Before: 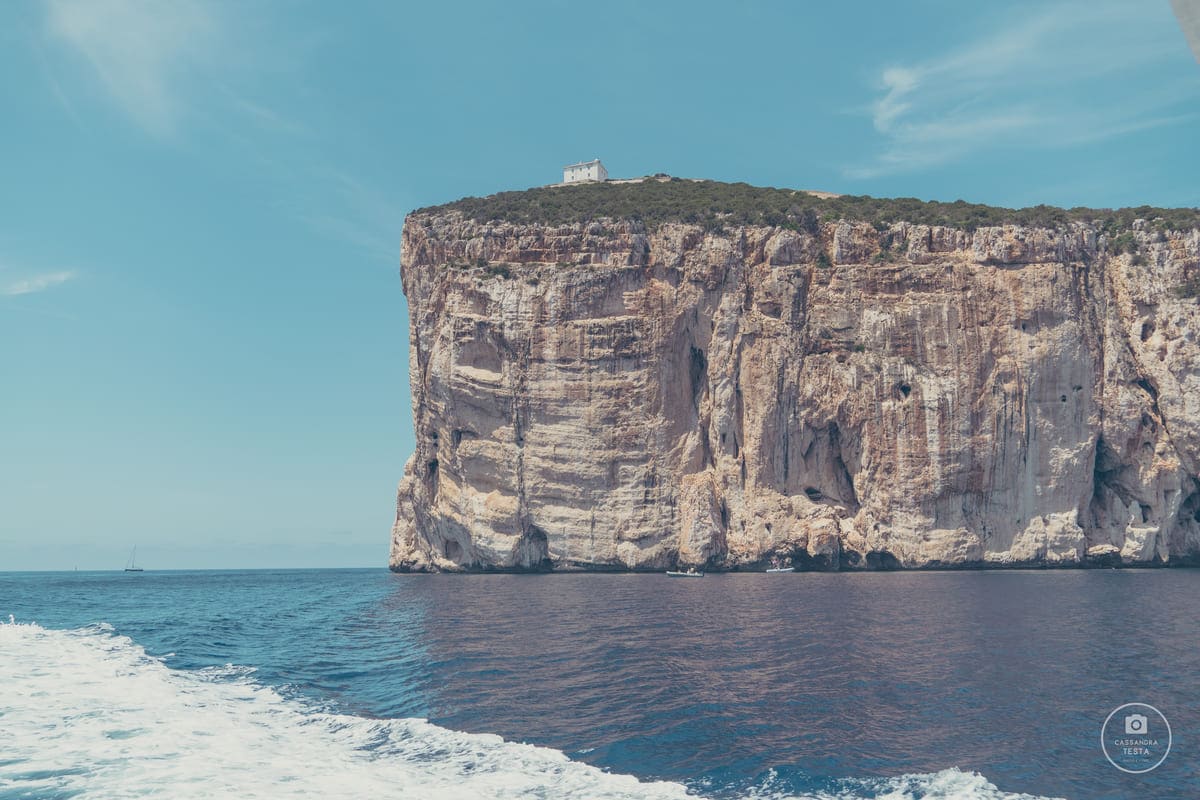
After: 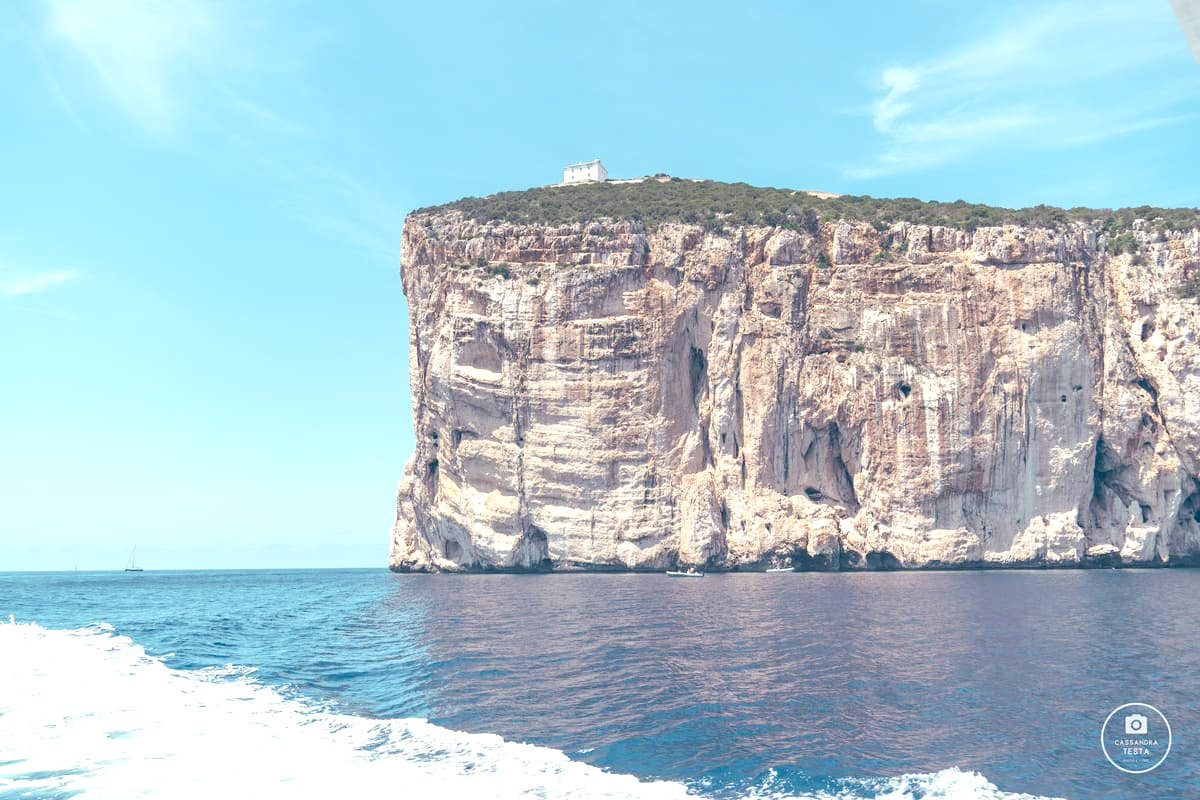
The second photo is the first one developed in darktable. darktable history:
exposure: black level correction 0.008, exposure 0.969 EV, compensate exposure bias true, compensate highlight preservation false
base curve: curves: ch0 [(0, 0) (0.472, 0.508) (1, 1)], preserve colors none
